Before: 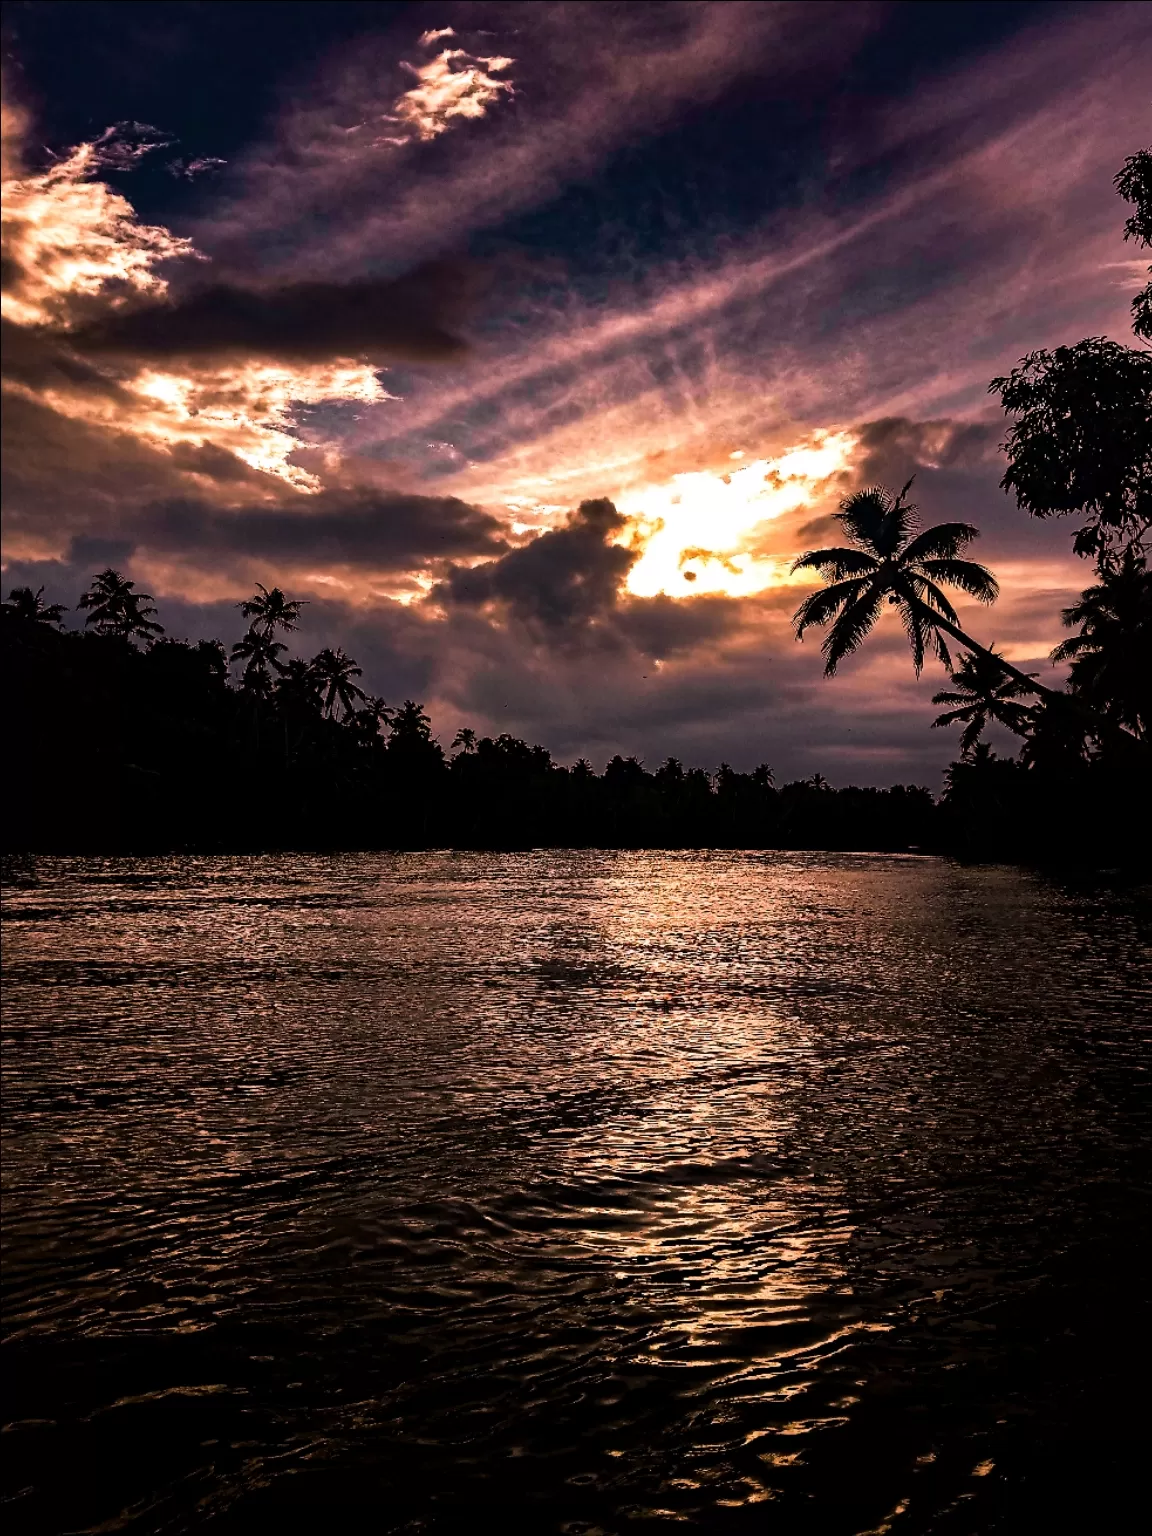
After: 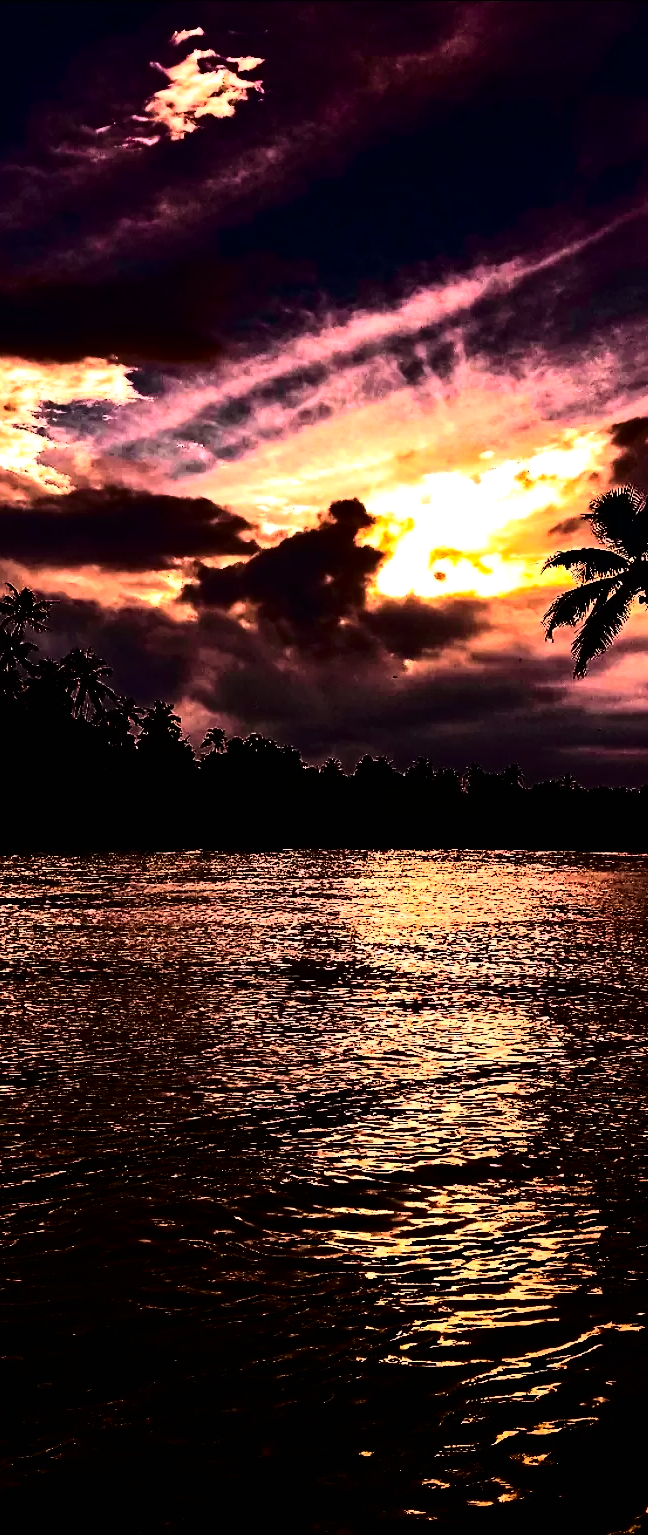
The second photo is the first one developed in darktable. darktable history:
contrast brightness saturation: contrast 0.769, brightness -0.987, saturation 0.997
crop: left 21.717%, right 22.023%, bottom 0%
exposure: black level correction -0.072, exposure 0.502 EV, compensate exposure bias true, compensate highlight preservation false
